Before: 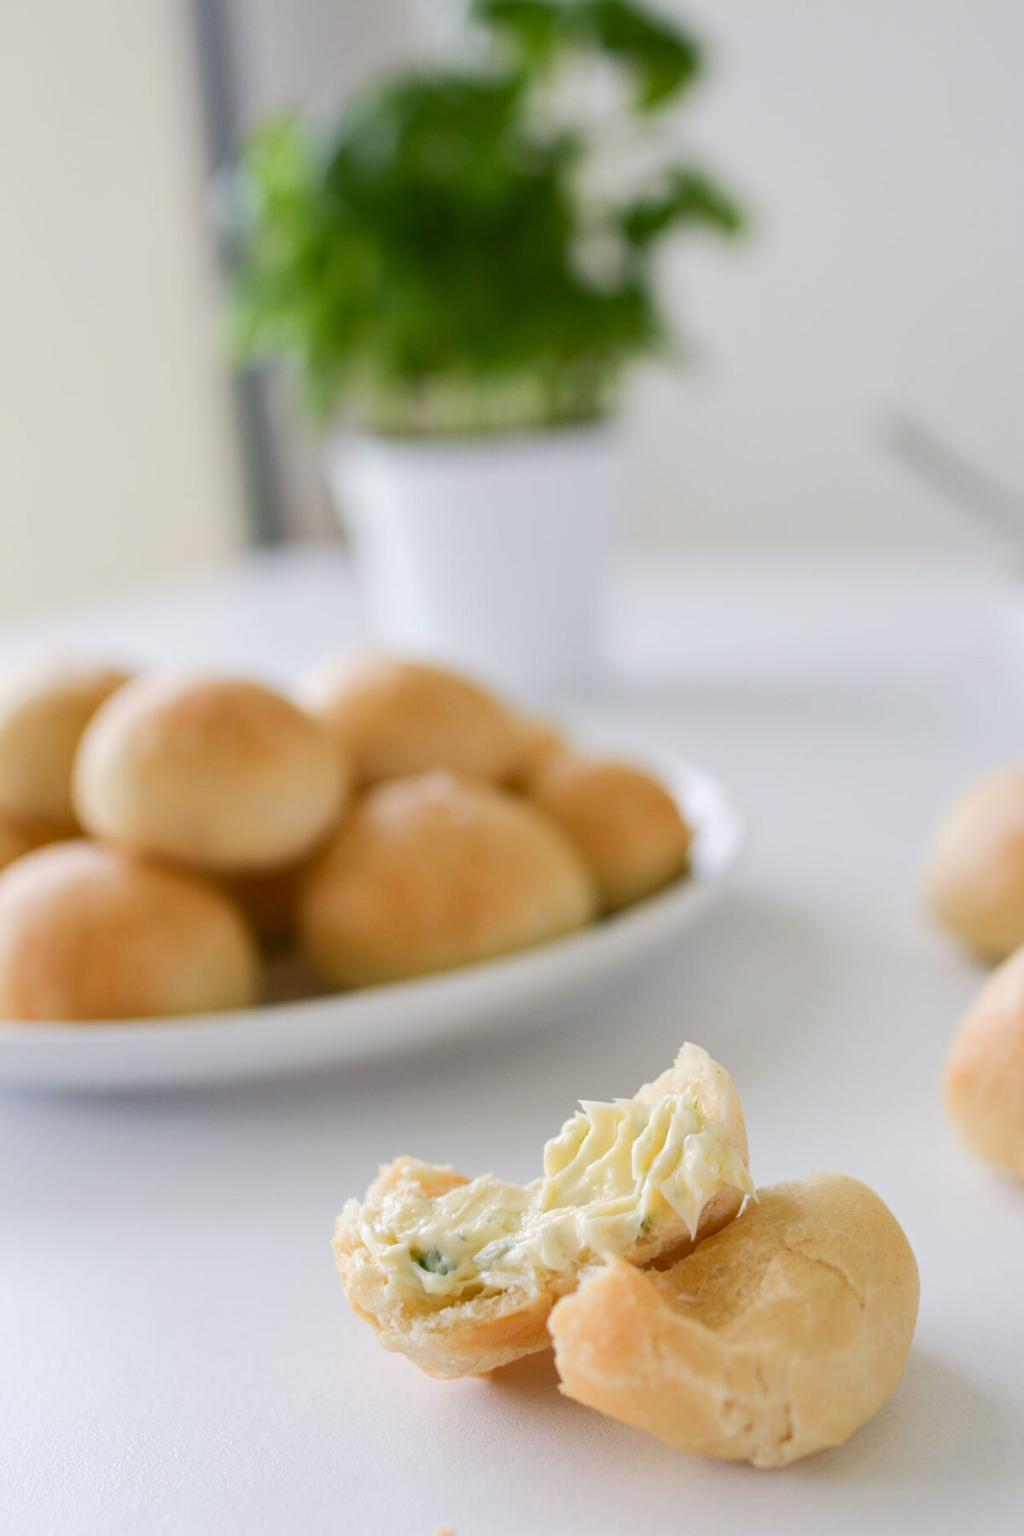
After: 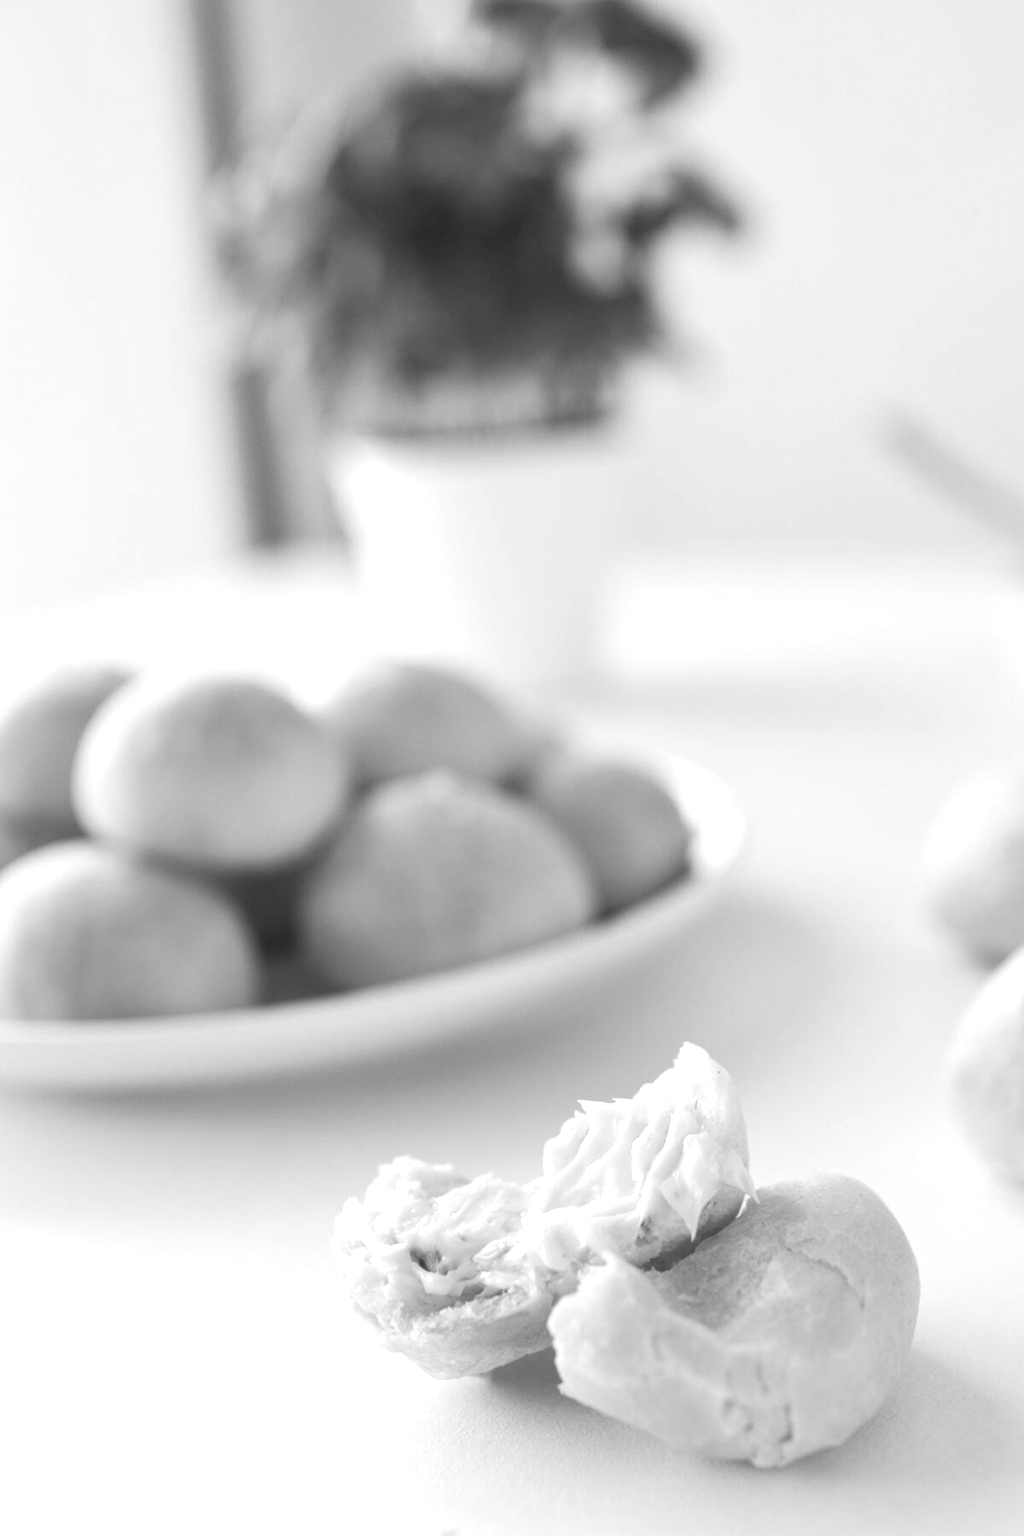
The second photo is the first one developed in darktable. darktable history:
levels: levels [0, 0.43, 0.859]
color correction: highlights a* -2.24, highlights b* -18.1
color zones: curves: ch1 [(0, -0.394) (0.143, -0.394) (0.286, -0.394) (0.429, -0.392) (0.571, -0.391) (0.714, -0.391) (0.857, -0.391) (1, -0.394)]
